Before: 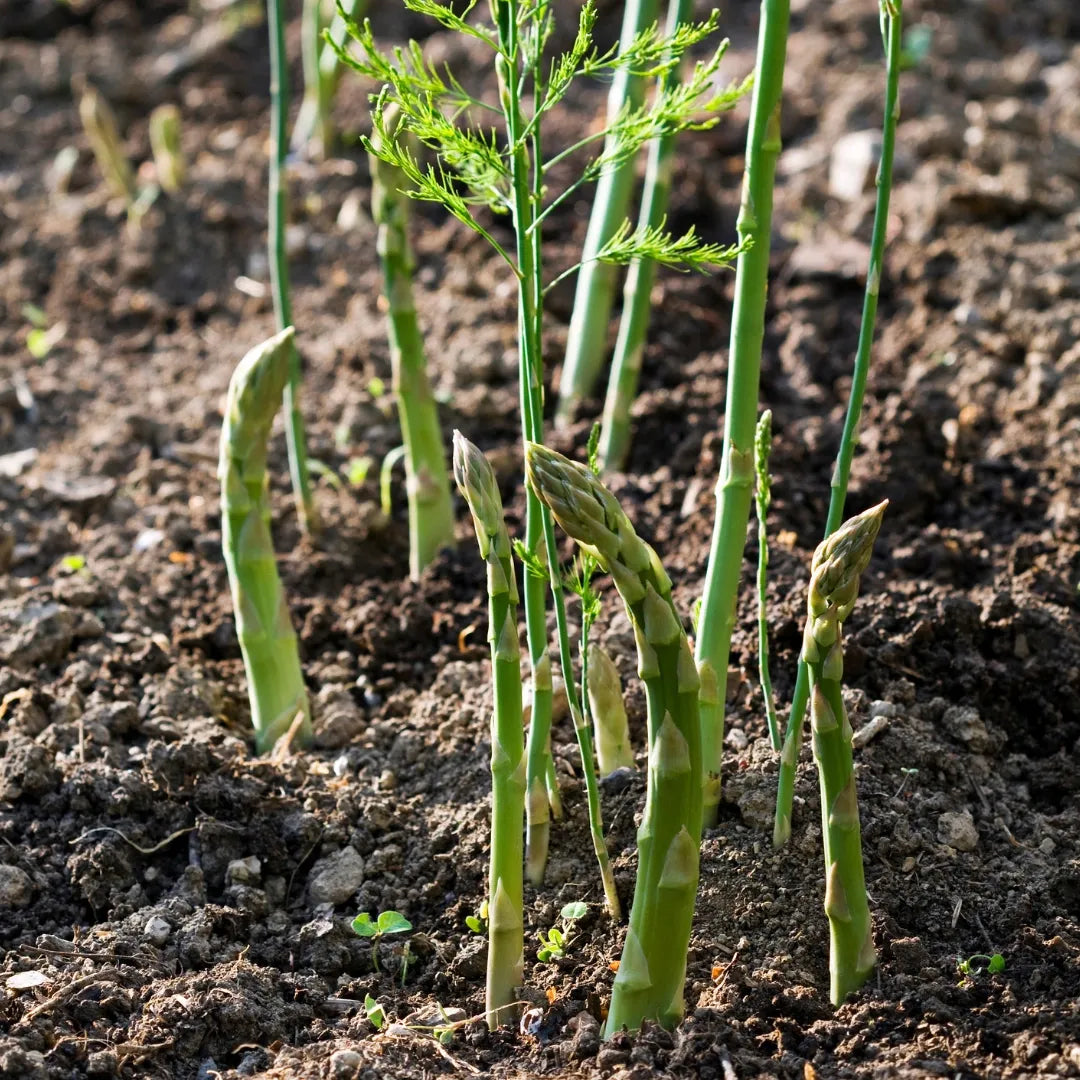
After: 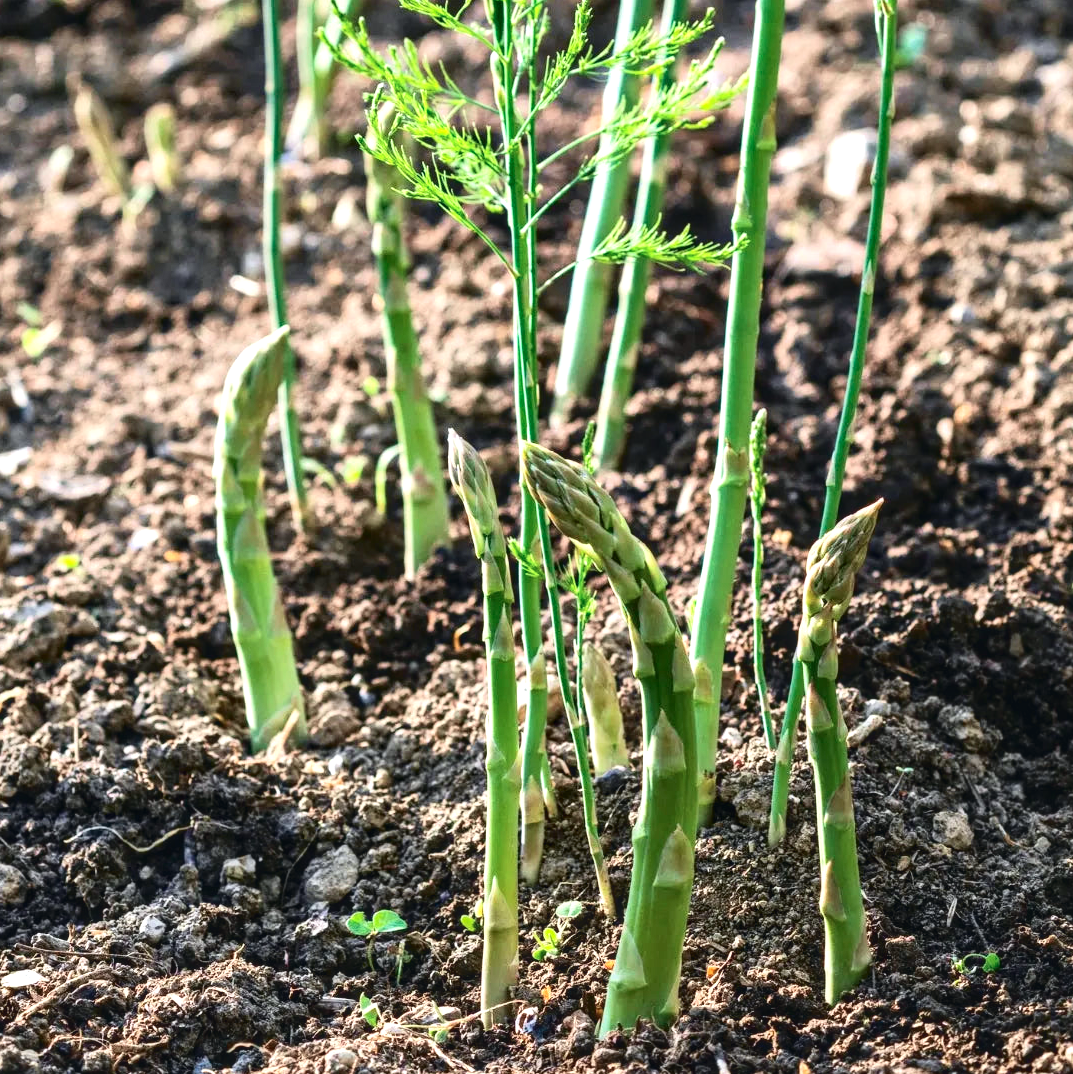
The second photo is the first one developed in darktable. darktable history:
exposure: black level correction 0, exposure 0.7 EV, compensate exposure bias true, compensate highlight preservation false
crop and rotate: left 0.614%, top 0.179%, bottom 0.309%
tone curve: curves: ch0 [(0, 0.047) (0.15, 0.127) (0.46, 0.466) (0.751, 0.788) (1, 0.961)]; ch1 [(0, 0) (0.43, 0.408) (0.476, 0.469) (0.505, 0.501) (0.553, 0.557) (0.592, 0.58) (0.631, 0.625) (1, 1)]; ch2 [(0, 0) (0.505, 0.495) (0.55, 0.557) (0.583, 0.573) (1, 1)], color space Lab, independent channels, preserve colors none
local contrast: detail 130%
